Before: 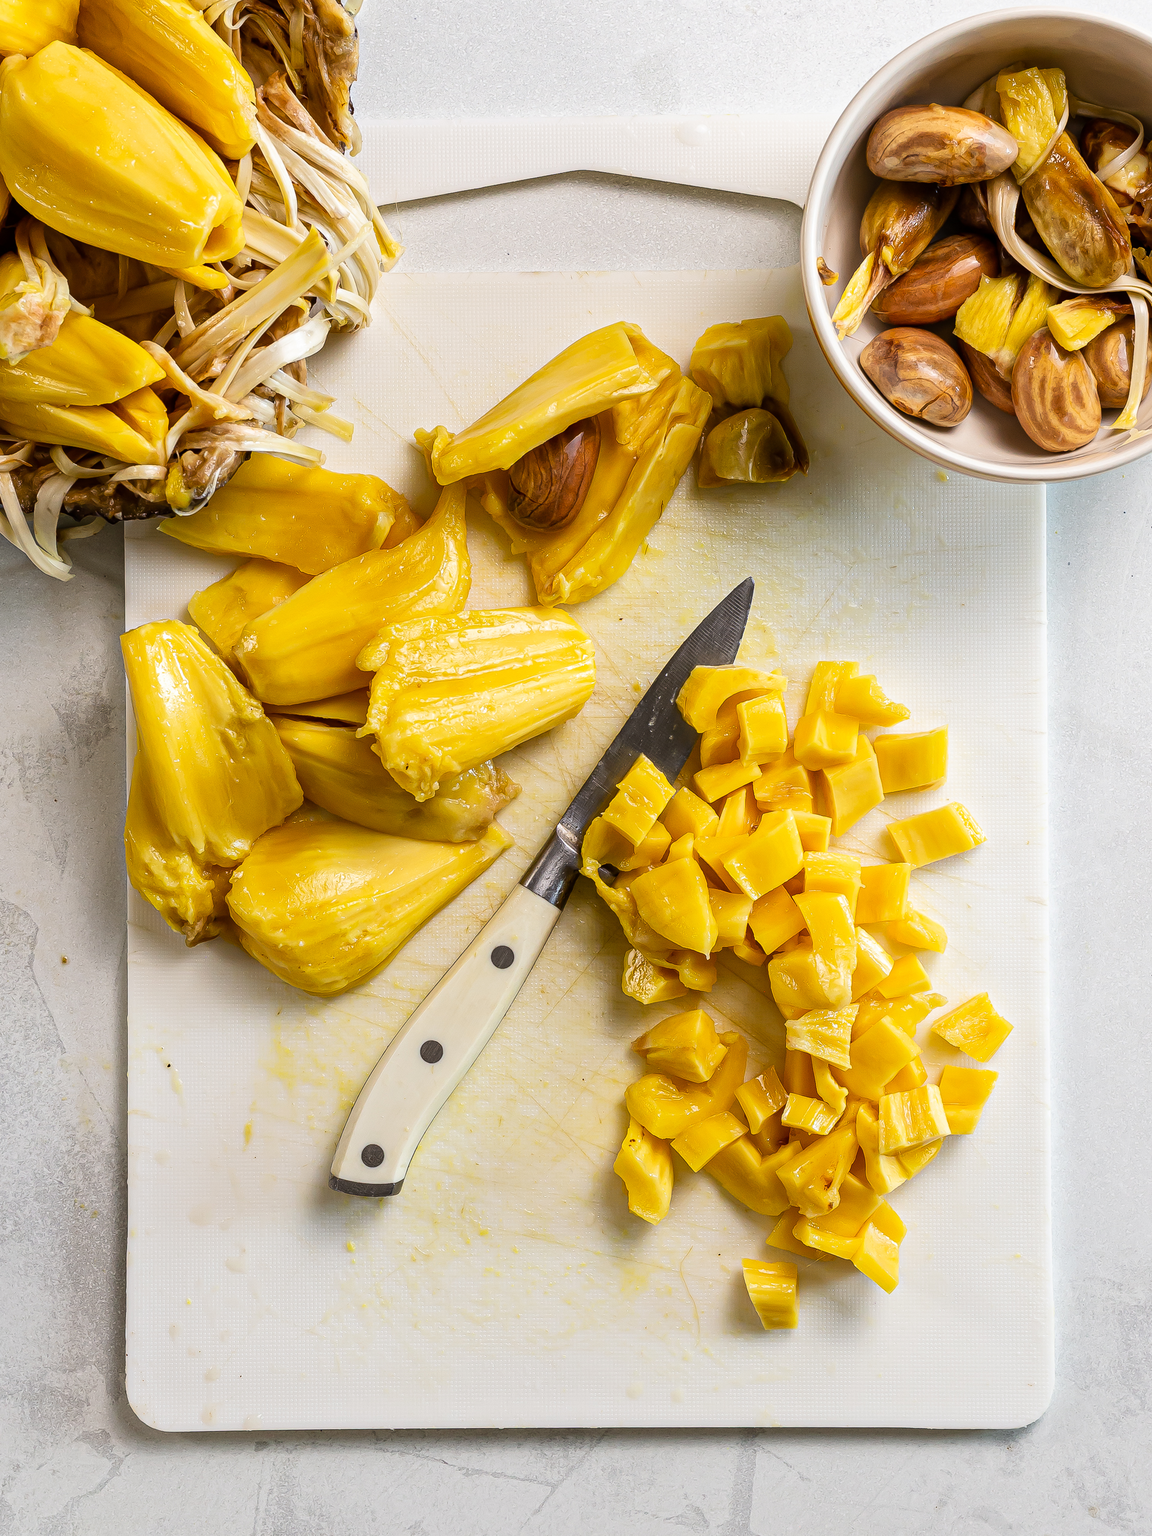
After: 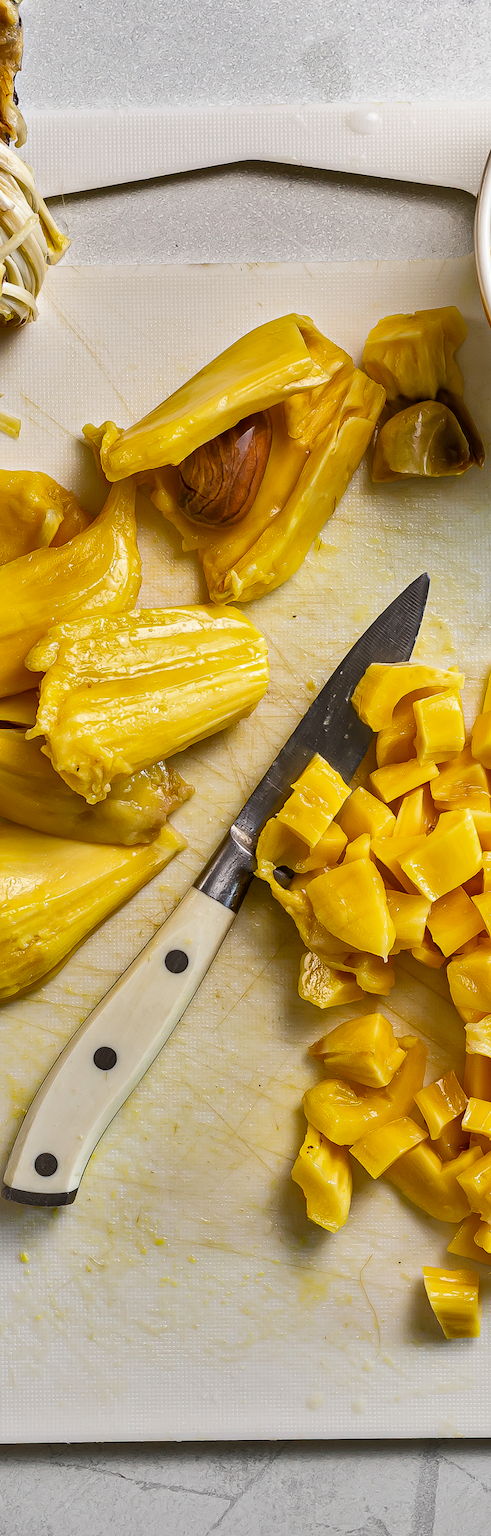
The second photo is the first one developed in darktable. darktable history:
crop: left 28.583%, right 29.231%
shadows and highlights: shadows 75, highlights -60.85, soften with gaussian
rotate and perspective: rotation -0.45°, automatic cropping original format, crop left 0.008, crop right 0.992, crop top 0.012, crop bottom 0.988
